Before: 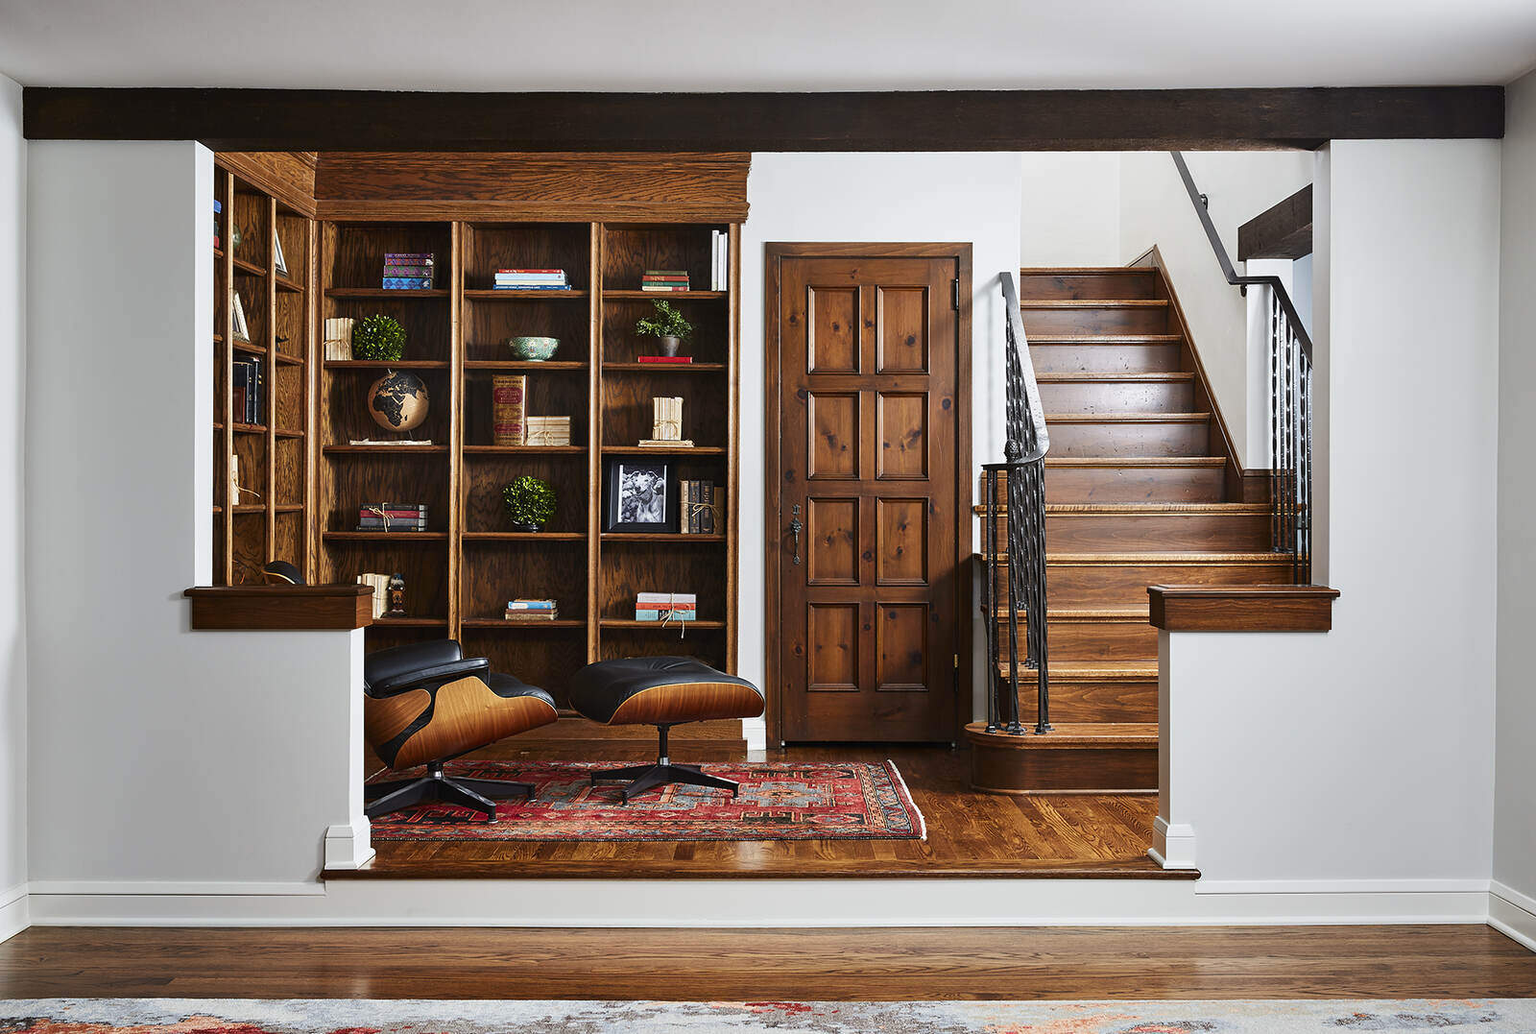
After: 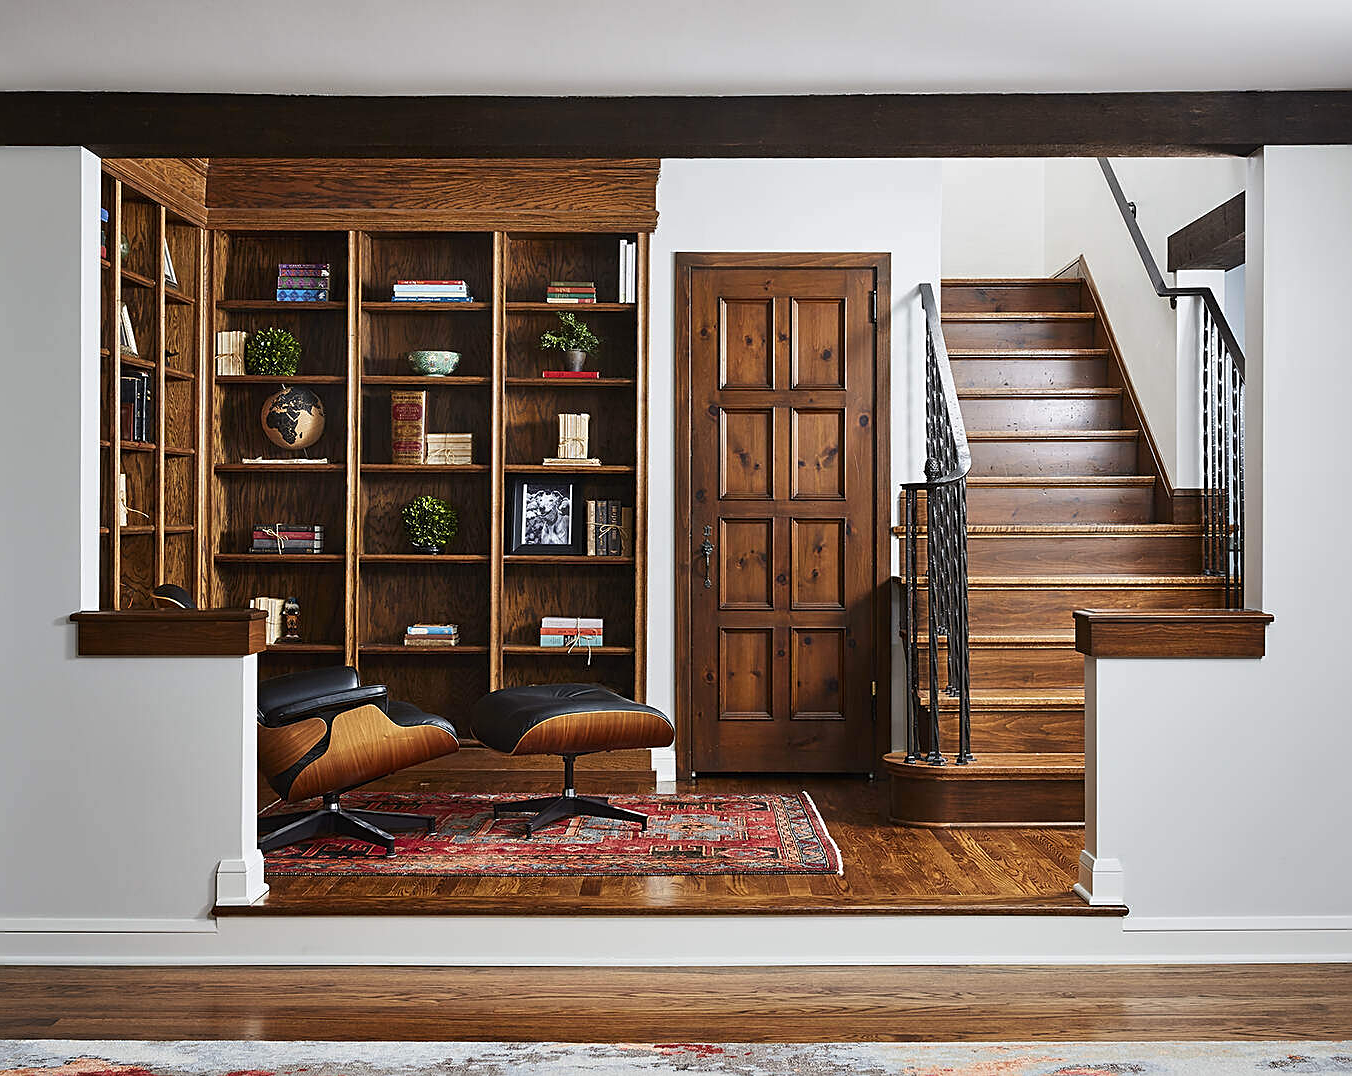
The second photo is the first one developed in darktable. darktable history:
crop: left 7.649%, right 7.804%
sharpen: on, module defaults
